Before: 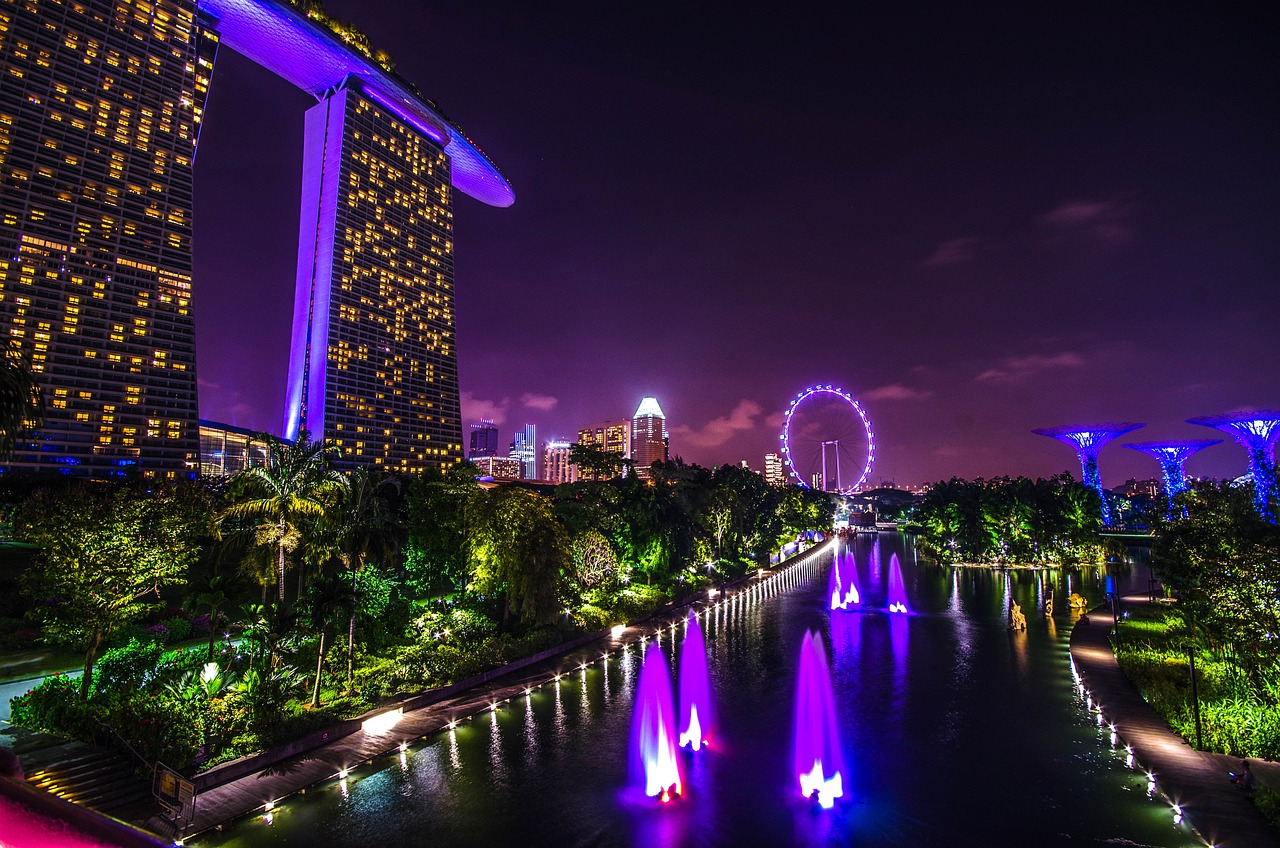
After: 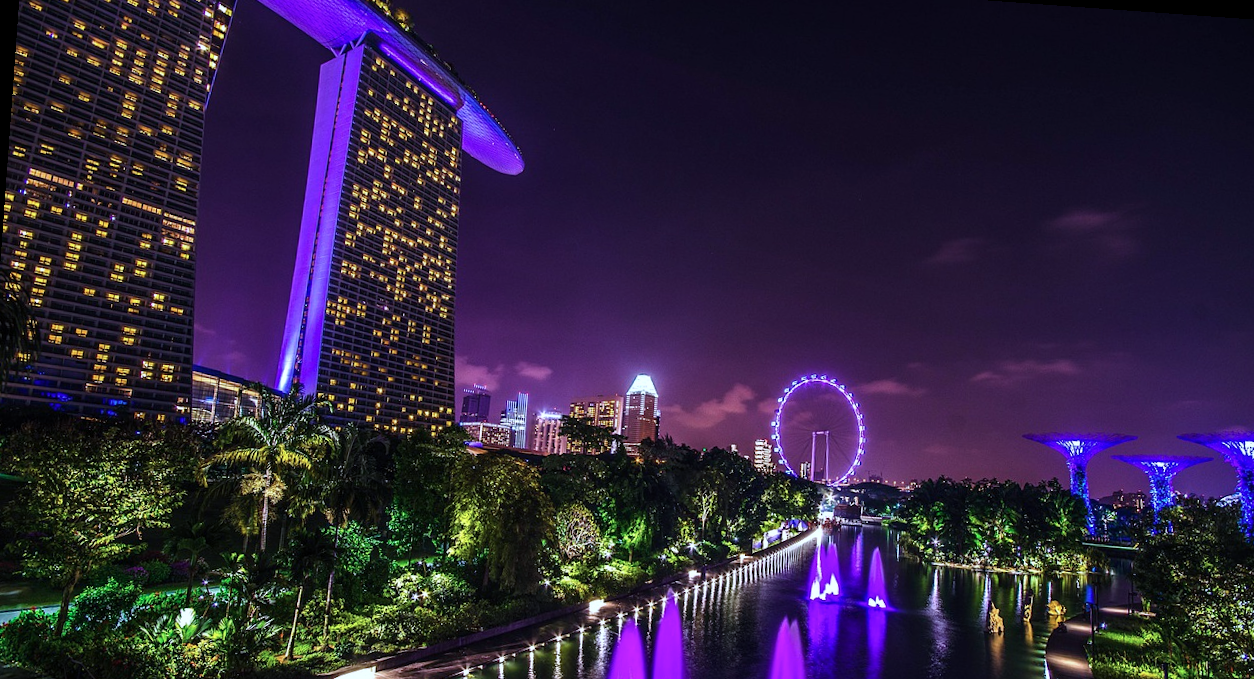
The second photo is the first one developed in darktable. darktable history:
contrast brightness saturation: saturation -0.1
rotate and perspective: rotation 4.1°, automatic cropping off
crop: left 2.737%, top 7.287%, right 3.421%, bottom 20.179%
color calibration: x 0.37, y 0.382, temperature 4313.32 K
